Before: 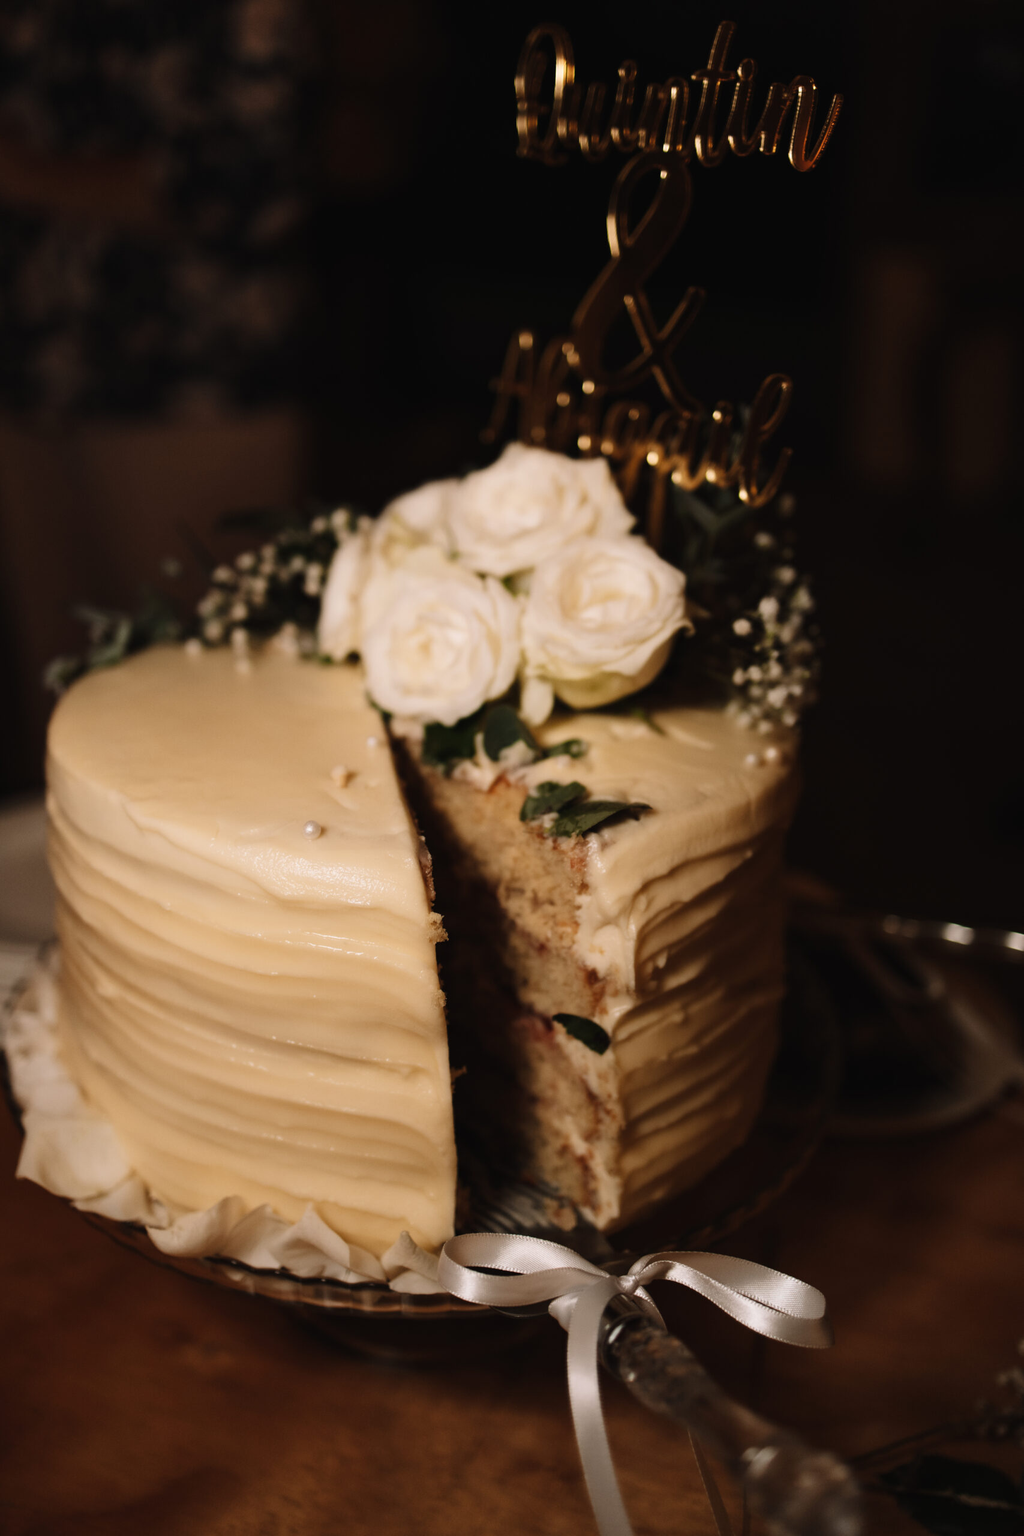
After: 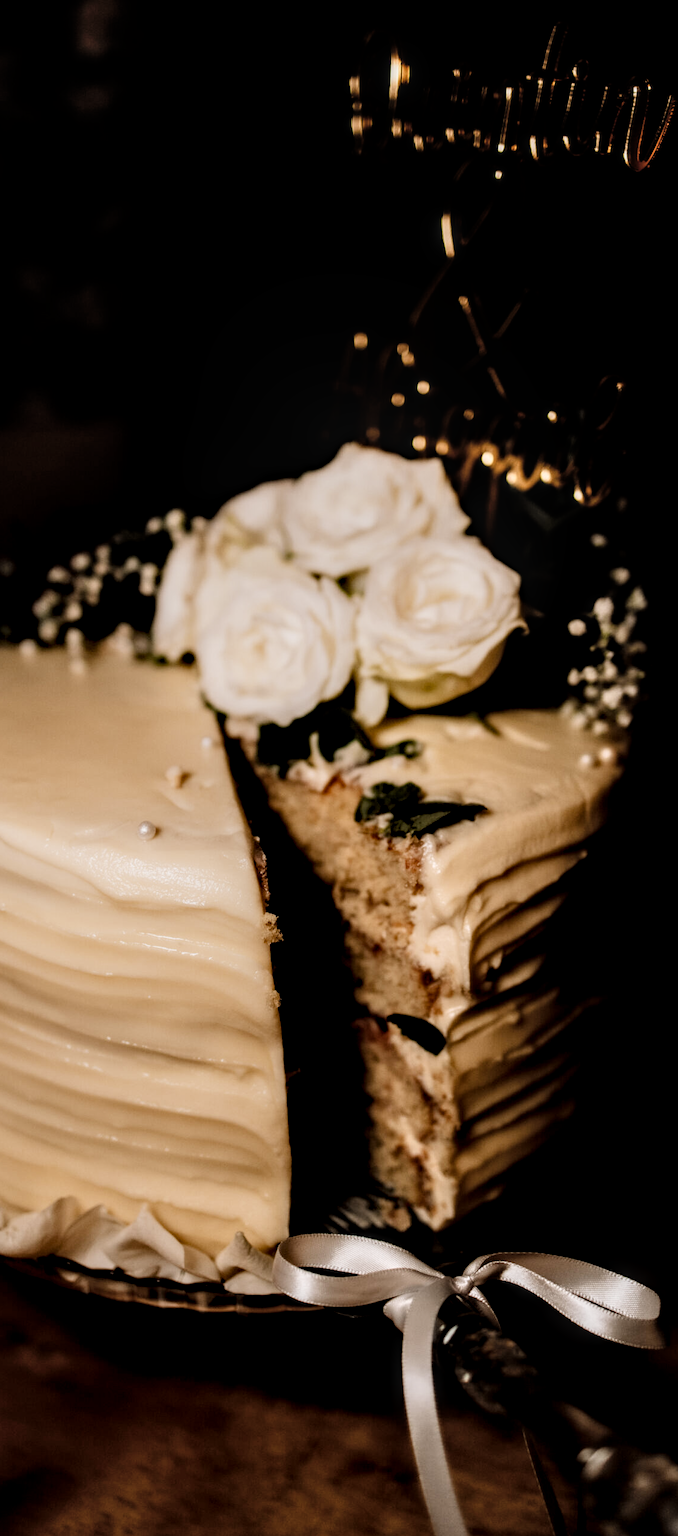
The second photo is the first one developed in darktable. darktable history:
crop and rotate: left 16.204%, right 17.497%
local contrast: detail 160%
filmic rgb: black relative exposure -5.05 EV, white relative exposure 3.98 EV, threshold 3.03 EV, hardness 2.89, contrast 1.298, highlights saturation mix -30.38%, enable highlight reconstruction true
color balance rgb: perceptual saturation grading › global saturation 20%, perceptual saturation grading › highlights -24.838%, perceptual saturation grading › shadows 24.654%, global vibrance -24.518%
